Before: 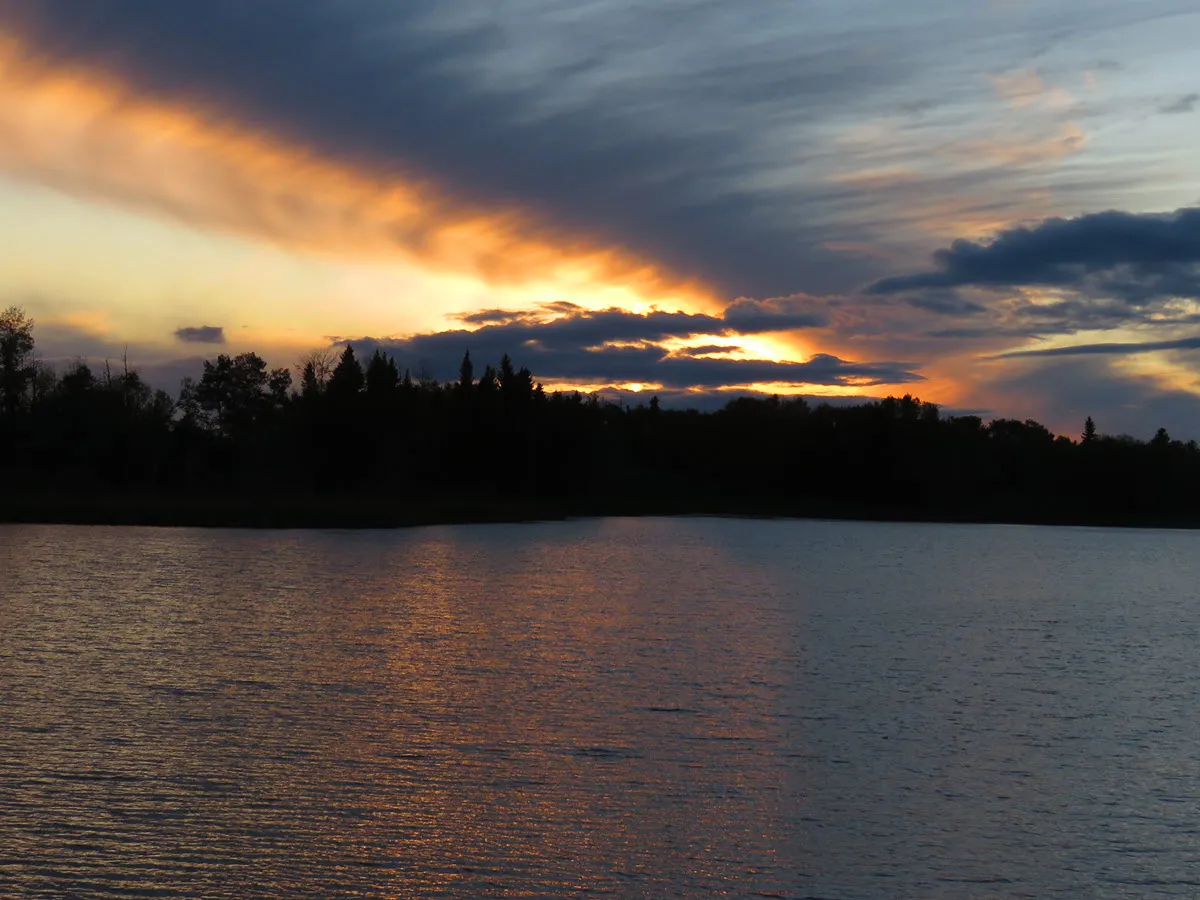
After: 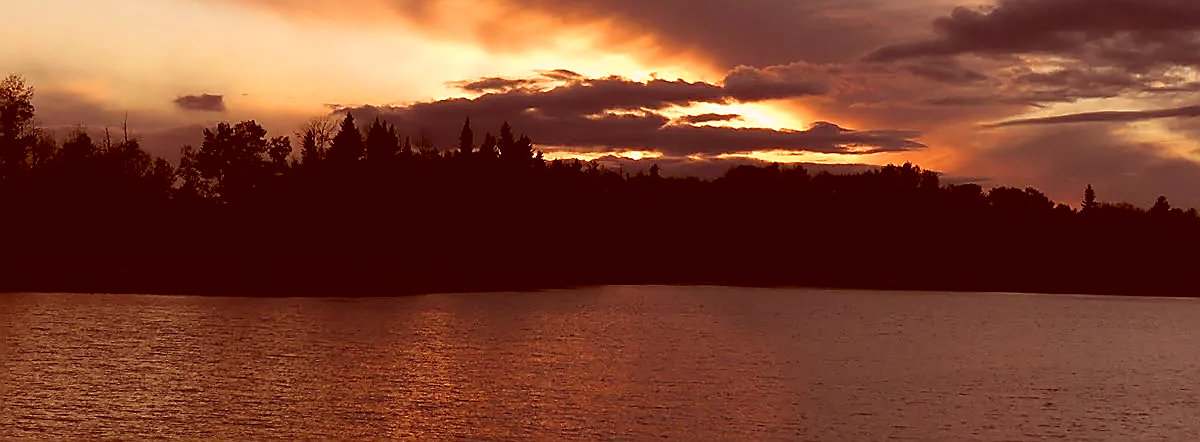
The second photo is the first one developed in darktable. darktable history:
color correction: highlights a* 9.27, highlights b* 8.55, shadows a* 39.51, shadows b* 39.84, saturation 0.769
sharpen: radius 1.394, amount 1.237, threshold 0.748
crop and rotate: top 25.85%, bottom 24.931%
